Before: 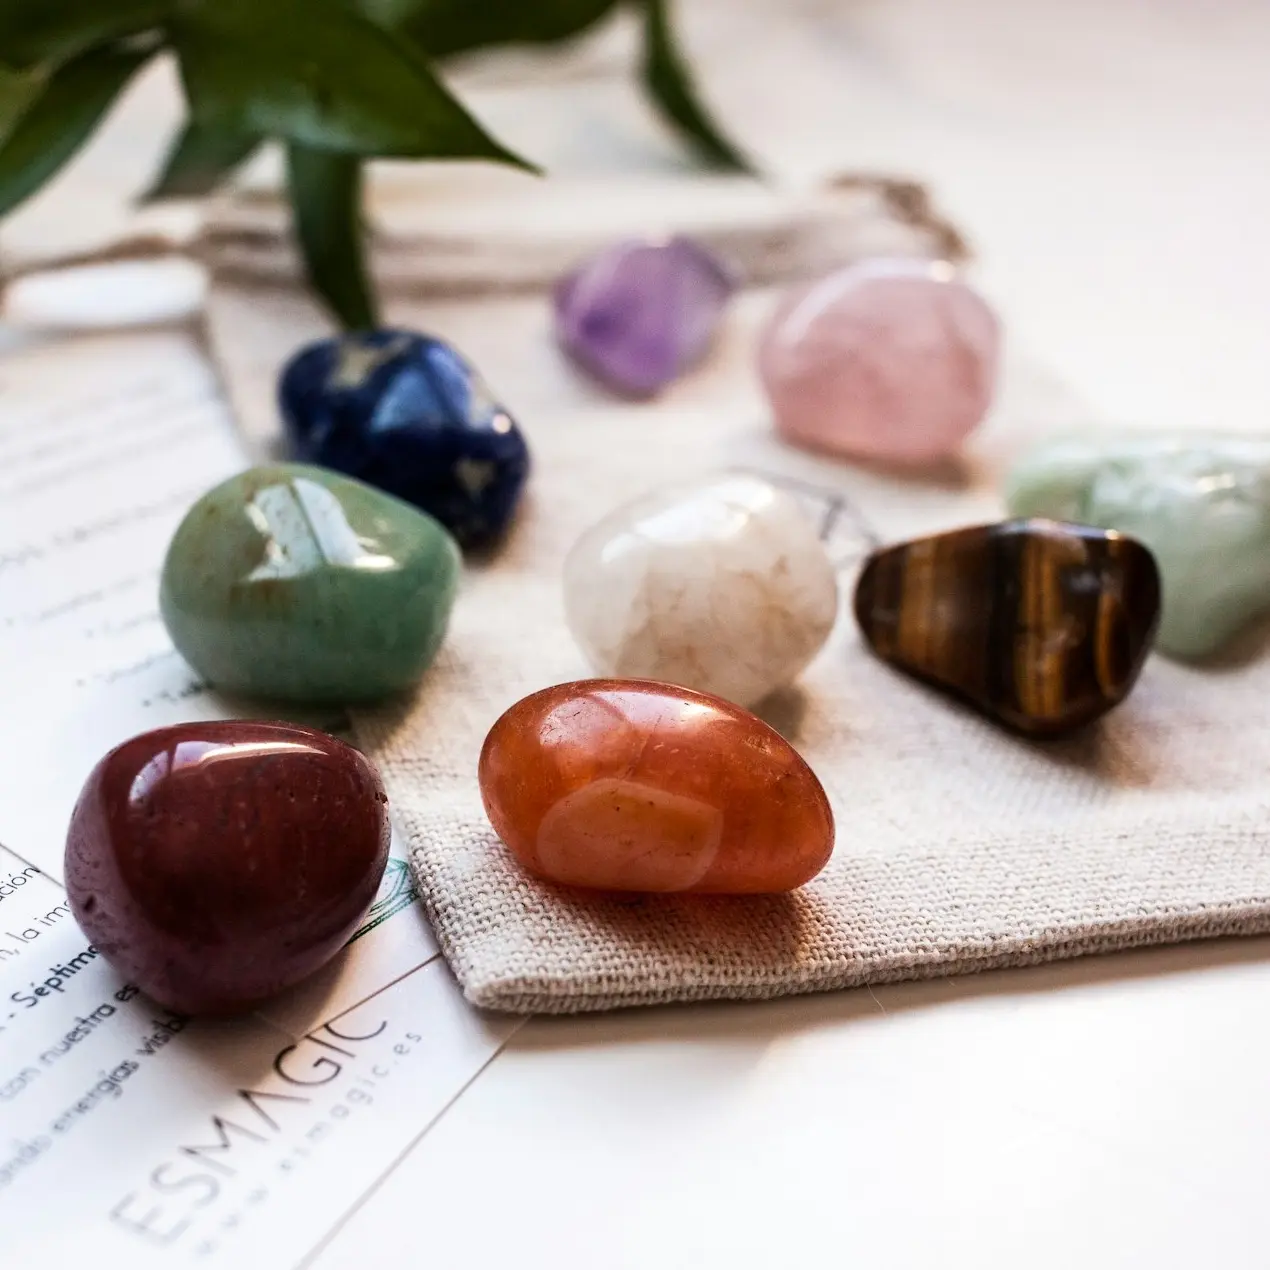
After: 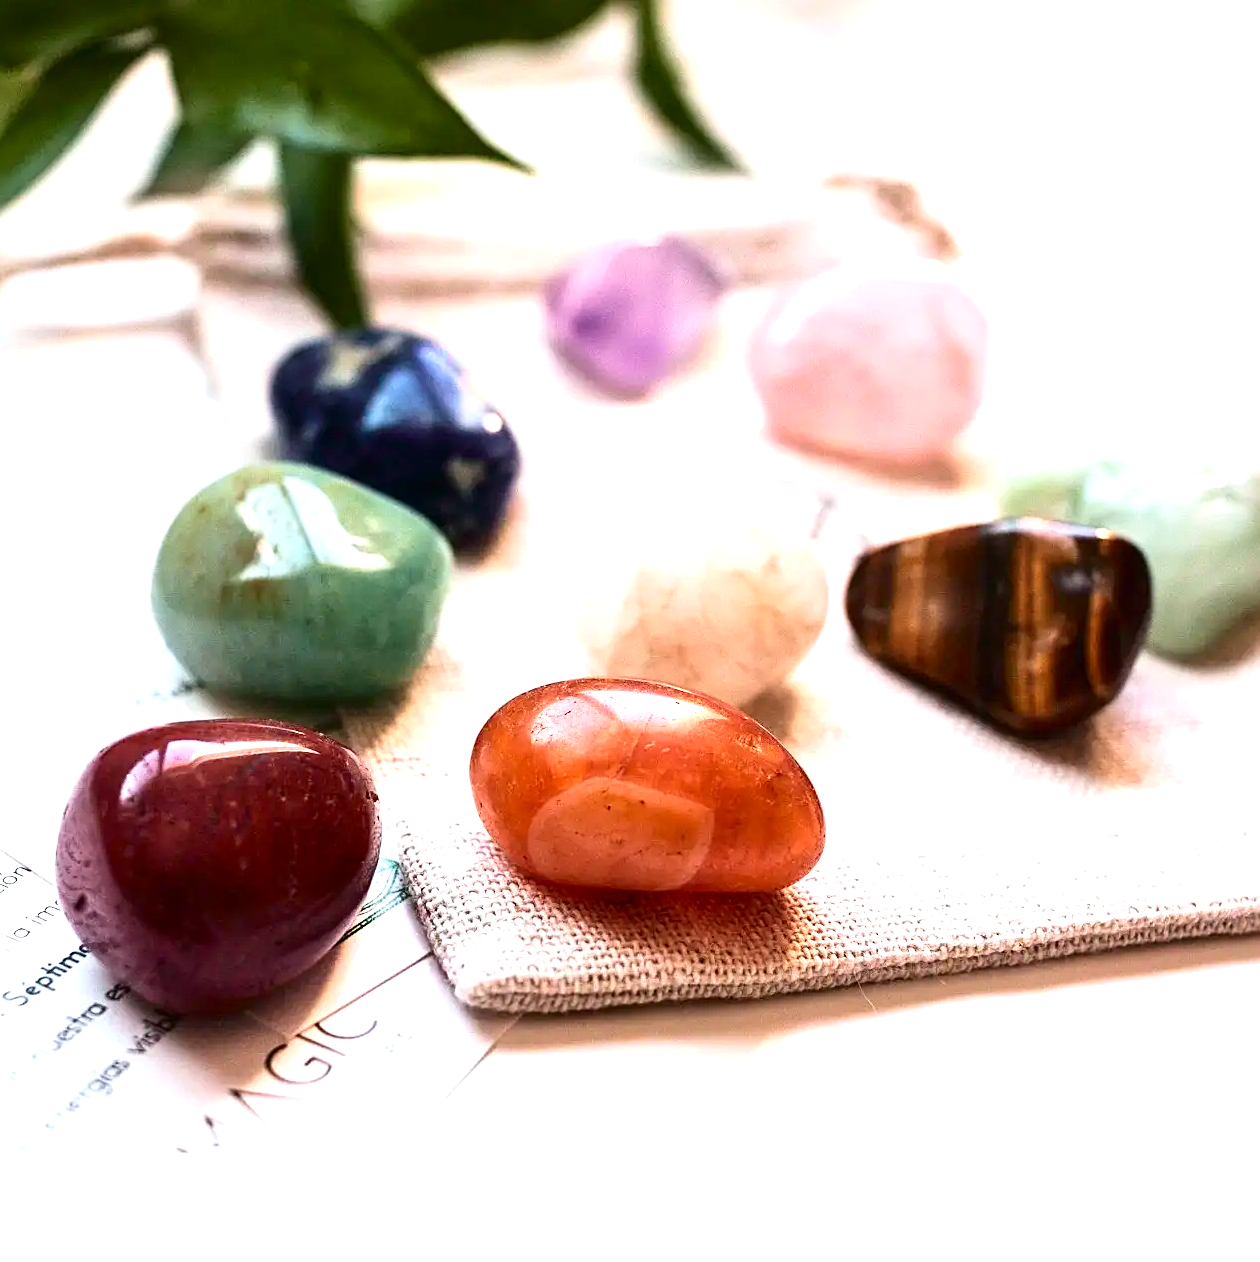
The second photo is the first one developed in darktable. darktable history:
tone curve: curves: ch0 [(0, 0.01) (0.037, 0.032) (0.131, 0.108) (0.275, 0.258) (0.483, 0.512) (0.61, 0.661) (0.696, 0.742) (0.792, 0.834) (0.911, 0.936) (0.997, 0.995)]; ch1 [(0, 0) (0.308, 0.29) (0.425, 0.411) (0.503, 0.502) (0.529, 0.543) (0.683, 0.706) (0.746, 0.77) (1, 1)]; ch2 [(0, 0) (0.225, 0.214) (0.334, 0.339) (0.401, 0.415) (0.485, 0.487) (0.502, 0.502) (0.525, 0.523) (0.545, 0.552) (0.587, 0.61) (0.636, 0.654) (0.711, 0.729) (0.845, 0.855) (0.998, 0.977)], color space Lab, independent channels, preserve colors none
exposure: black level correction 0, exposure 1 EV, compensate exposure bias true, compensate highlight preservation false
crop and rotate: left 0.766%, top 0.148%, bottom 0.416%
sharpen: on, module defaults
